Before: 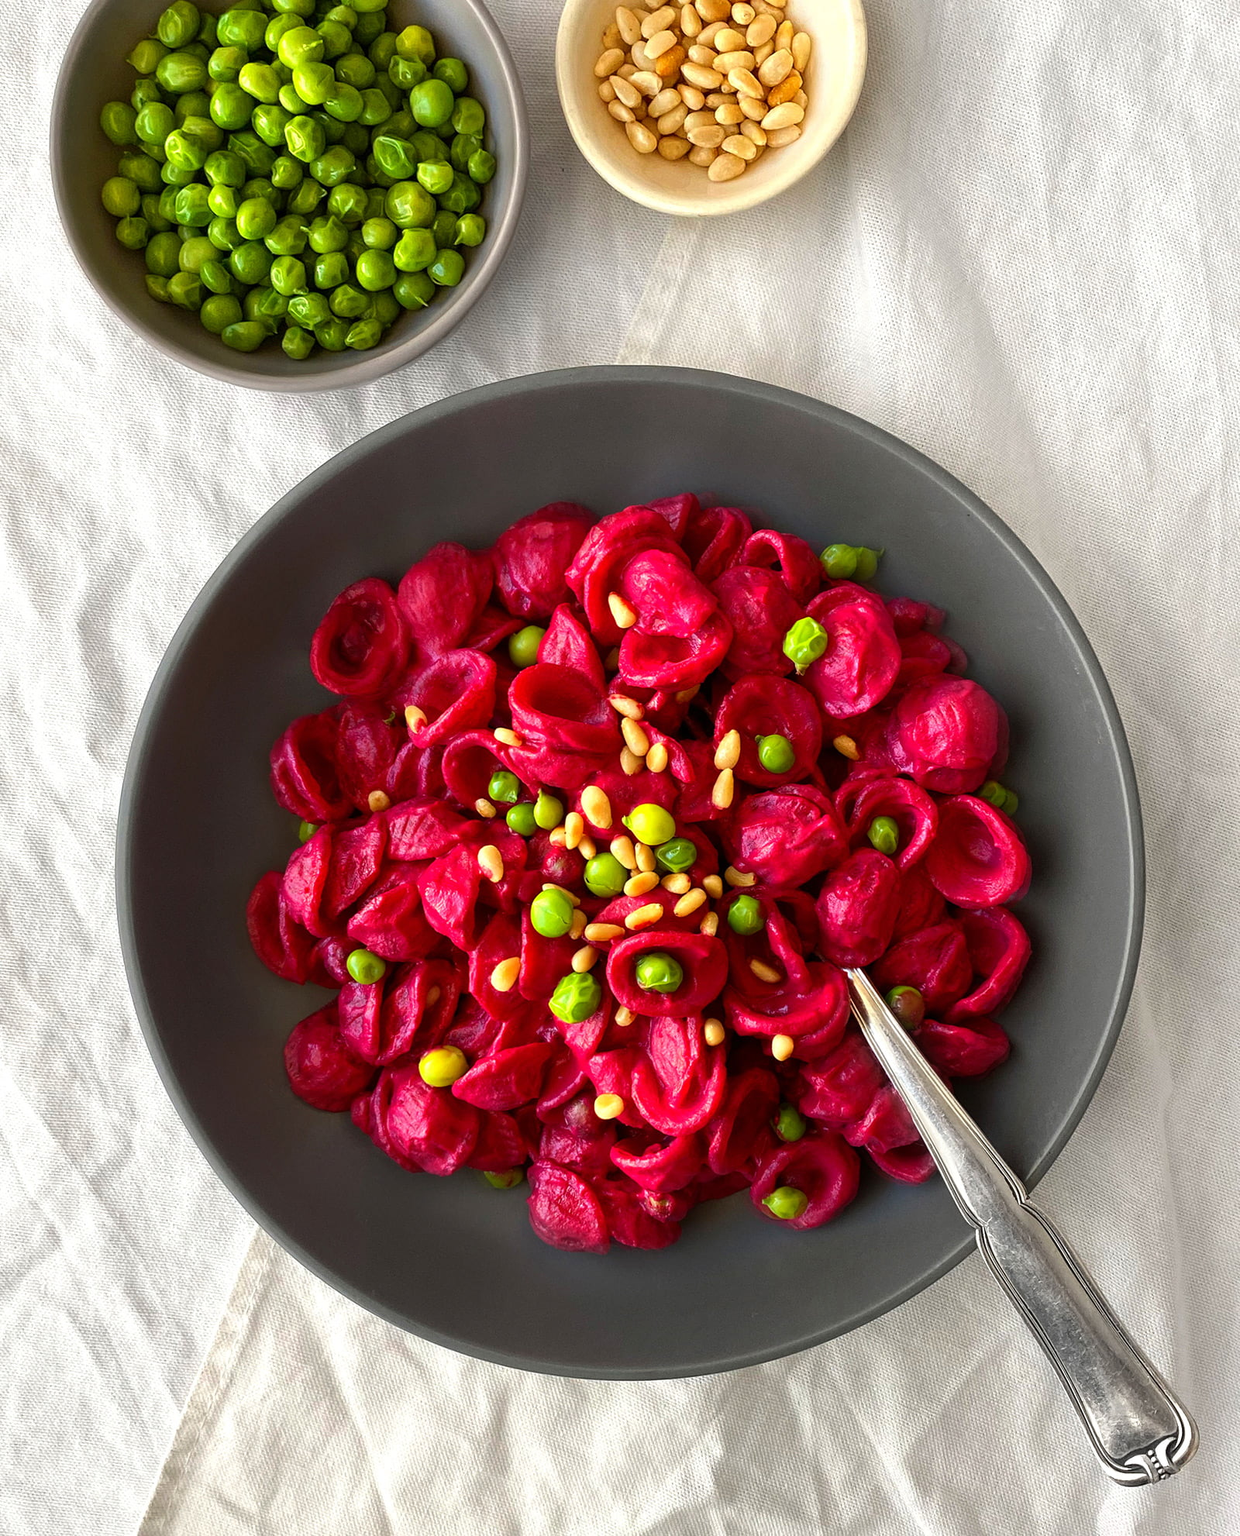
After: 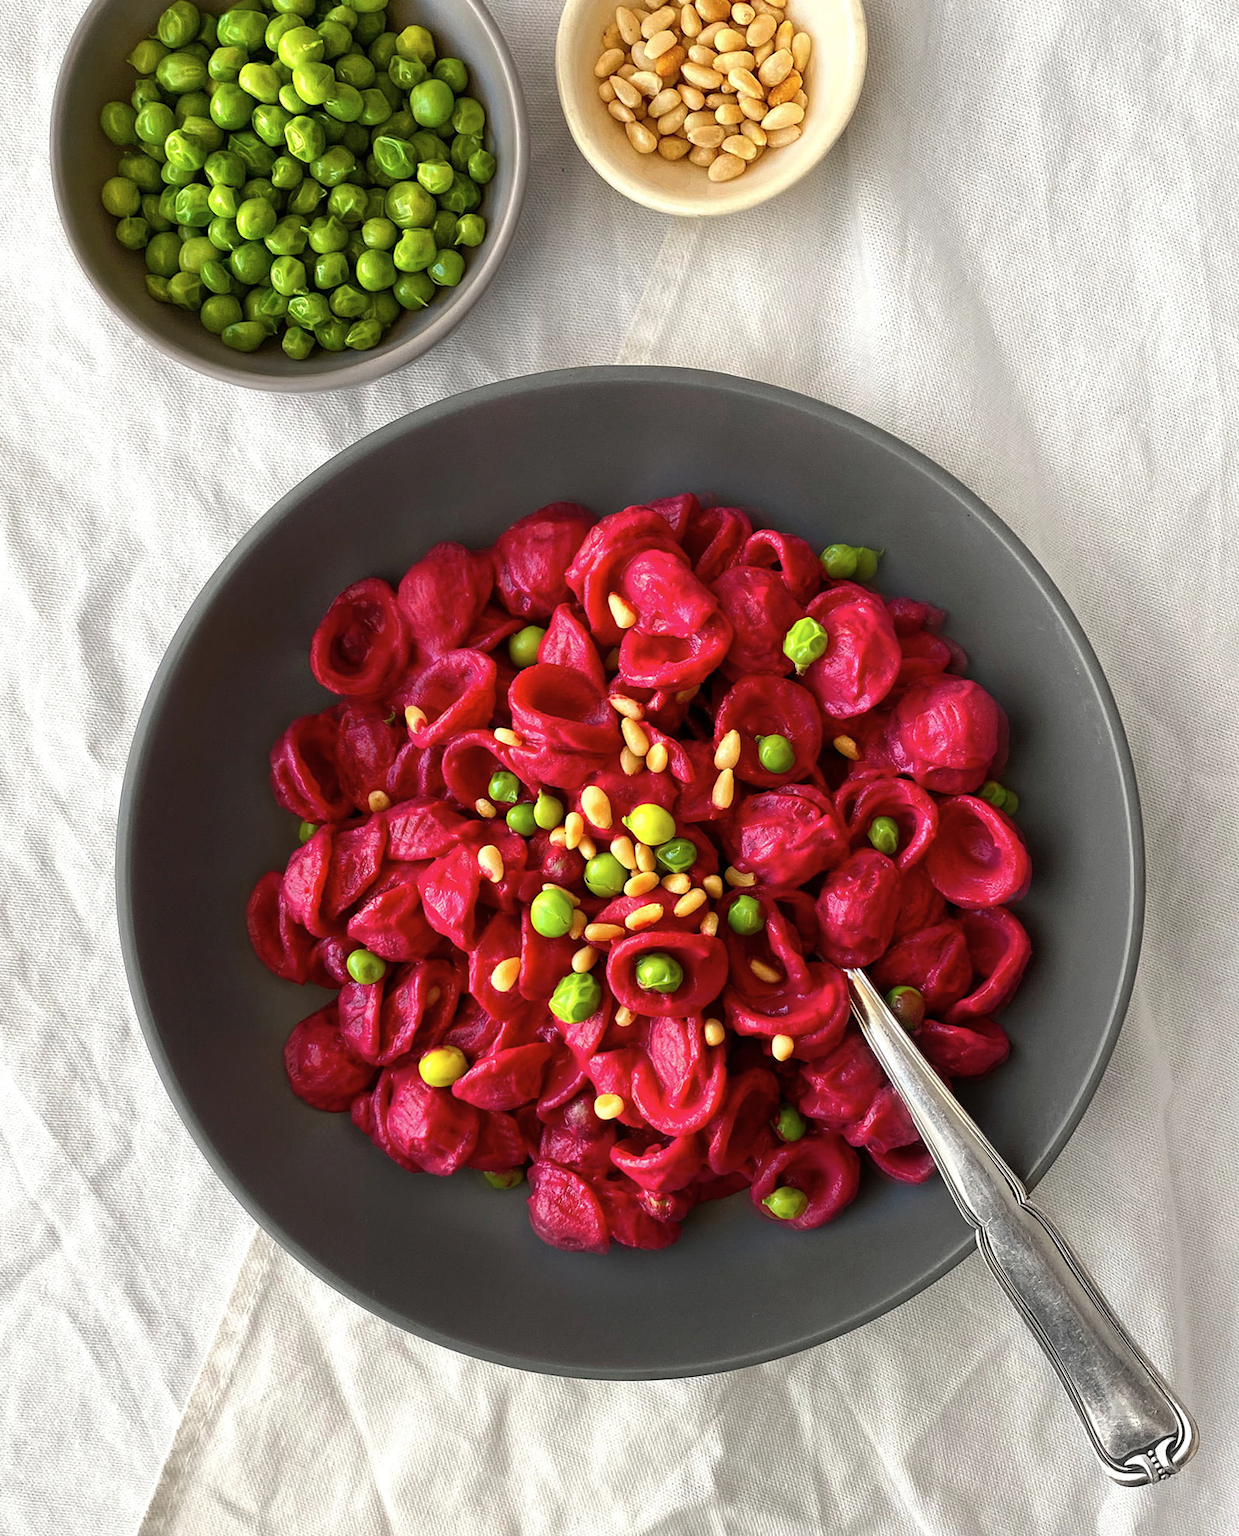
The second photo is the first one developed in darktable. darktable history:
contrast brightness saturation: saturation -0.09
